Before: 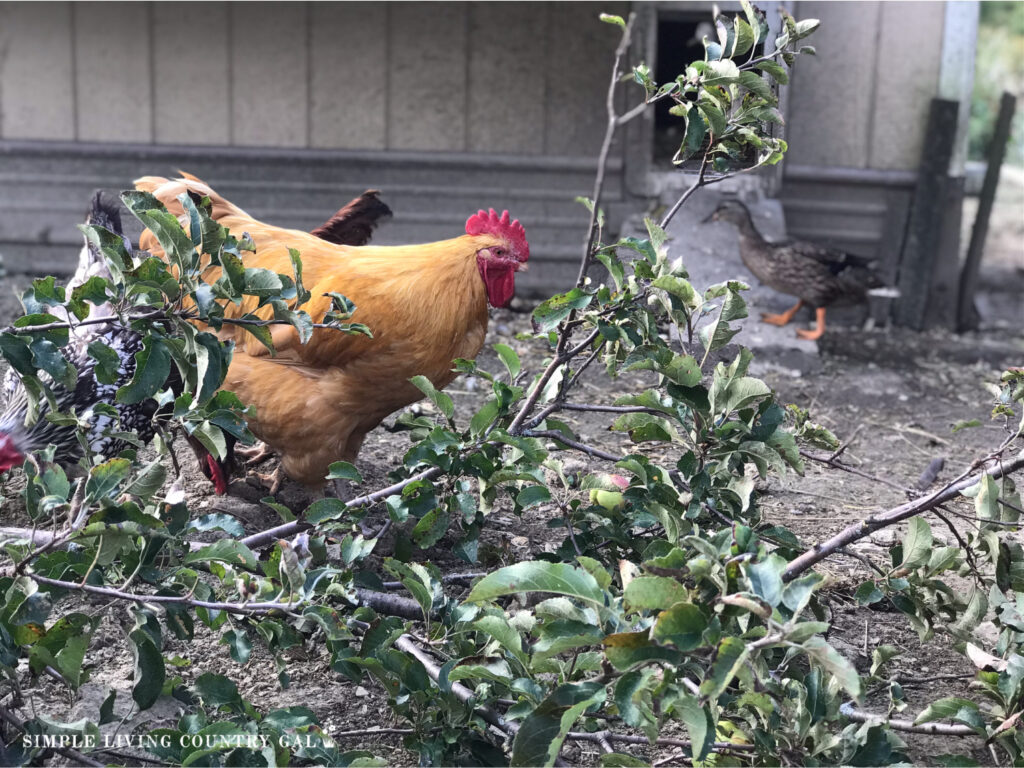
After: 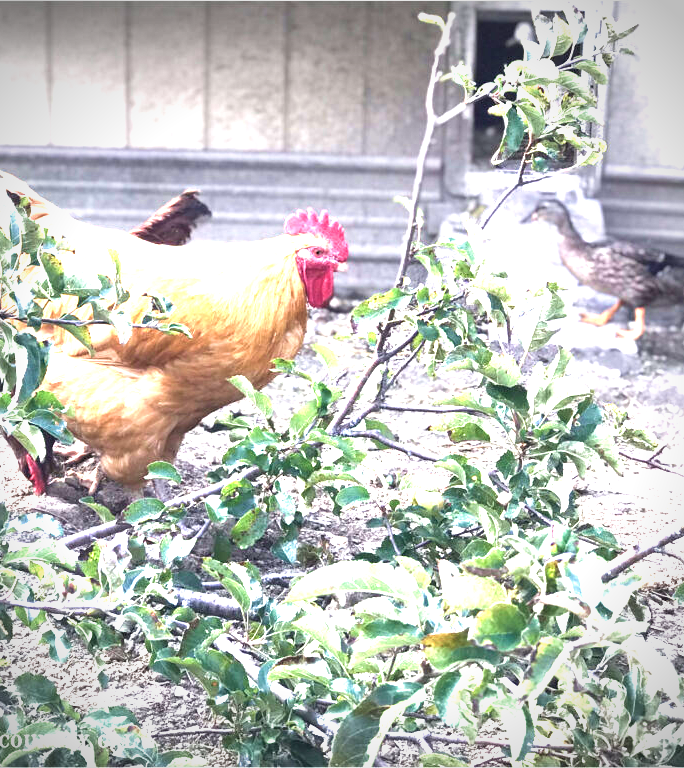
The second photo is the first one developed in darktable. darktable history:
velvia: on, module defaults
vignetting: on, module defaults
exposure: exposure 2.25 EV, compensate highlight preservation false
shadows and highlights: shadows -10, white point adjustment 1.5, highlights 10
crop and rotate: left 17.732%, right 15.423%
